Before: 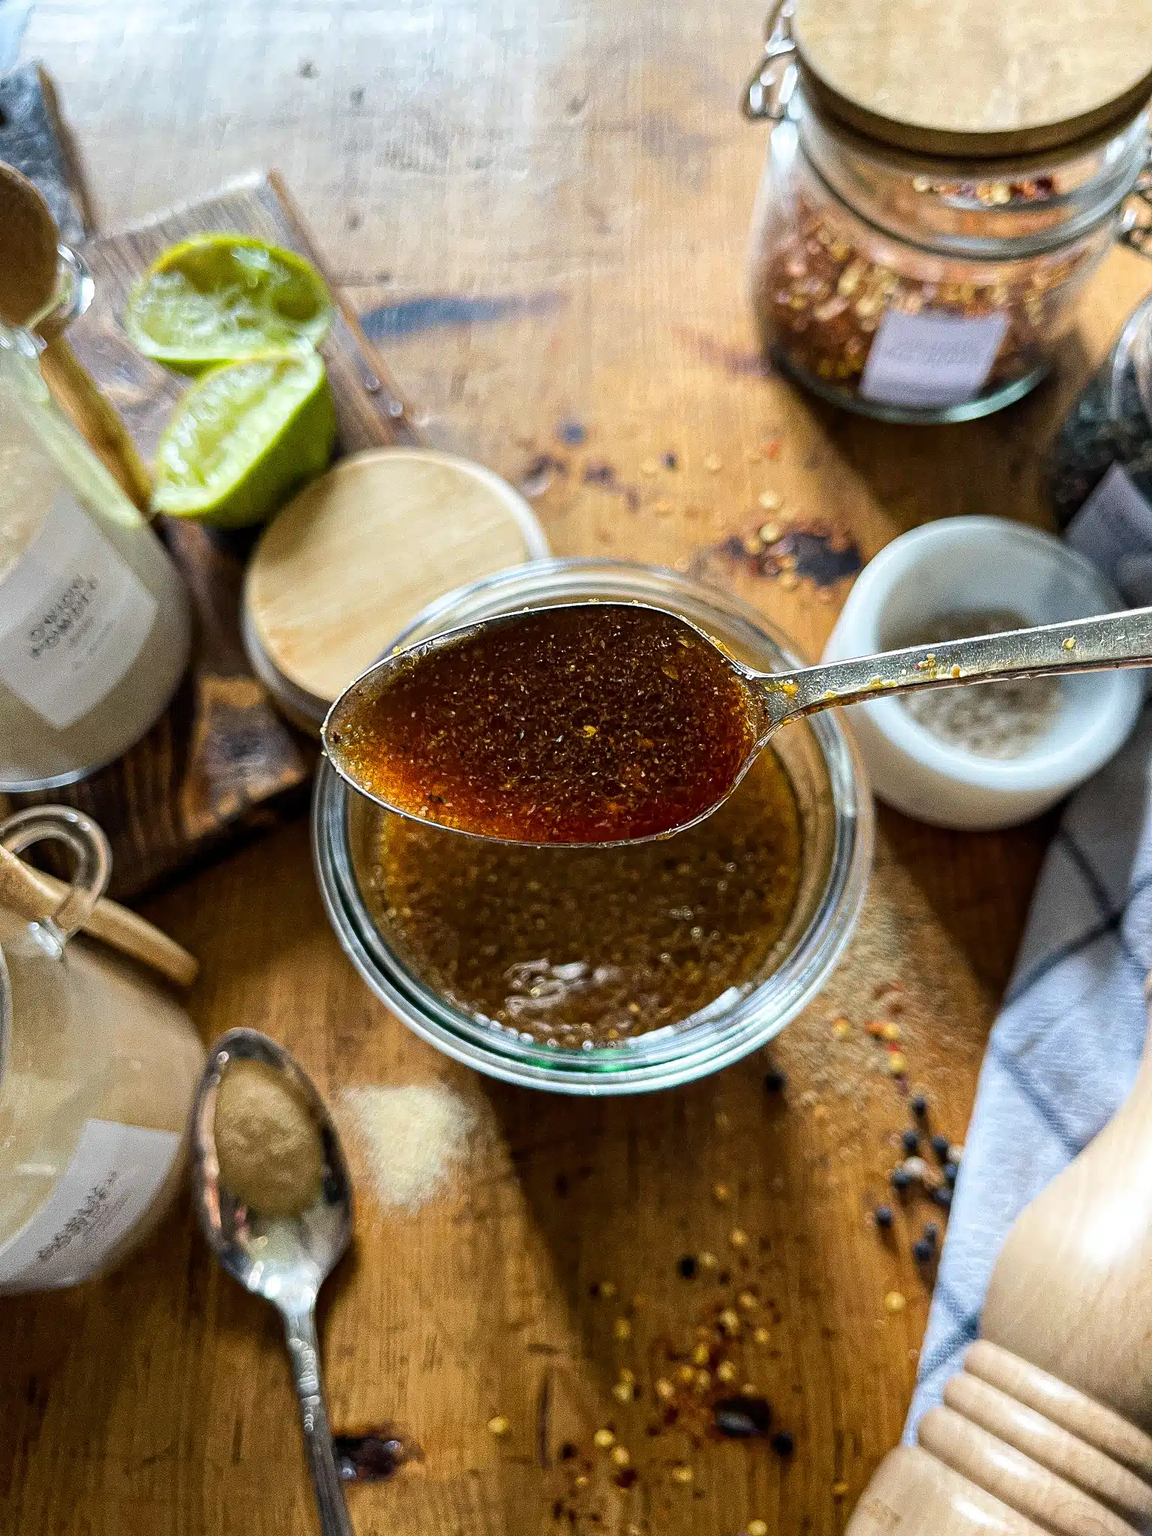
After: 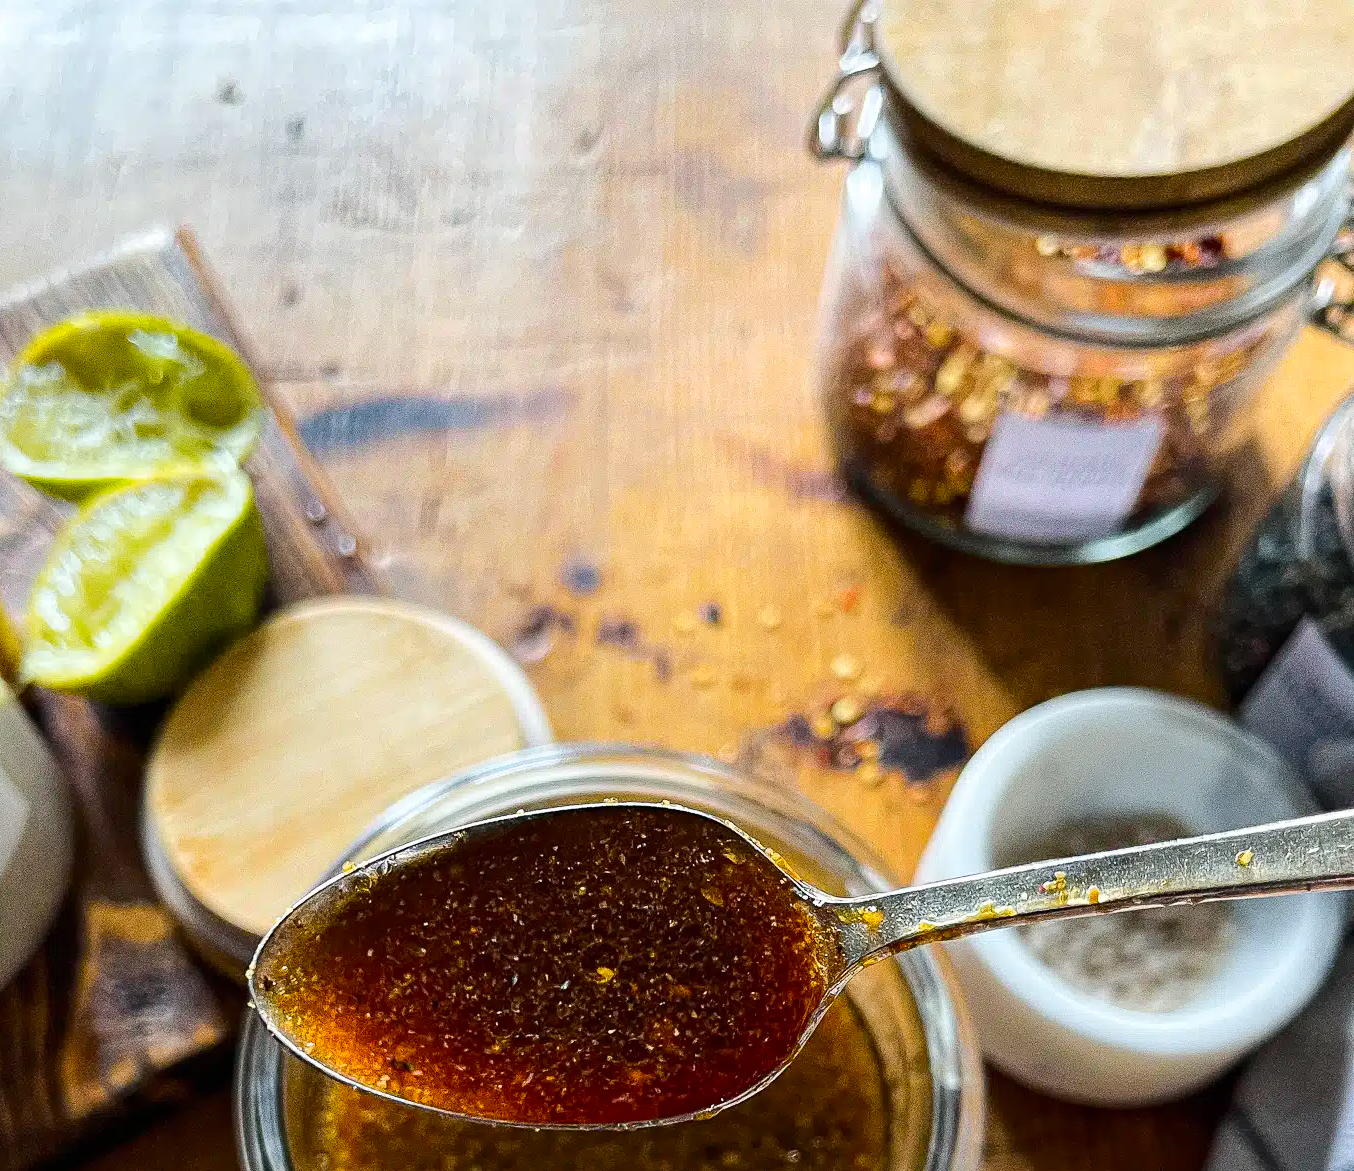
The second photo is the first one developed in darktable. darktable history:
crop and rotate: left 11.812%, bottom 42.776%
tone curve: curves: ch0 [(0, 0.003) (0.117, 0.101) (0.257, 0.246) (0.408, 0.432) (0.611, 0.653) (0.824, 0.846) (1, 1)]; ch1 [(0, 0) (0.227, 0.197) (0.405, 0.421) (0.501, 0.501) (0.522, 0.53) (0.563, 0.572) (0.589, 0.611) (0.699, 0.709) (0.976, 0.992)]; ch2 [(0, 0) (0.208, 0.176) (0.377, 0.38) (0.5, 0.5) (0.537, 0.534) (0.571, 0.576) (0.681, 0.746) (1, 1)], color space Lab, independent channels, preserve colors none
